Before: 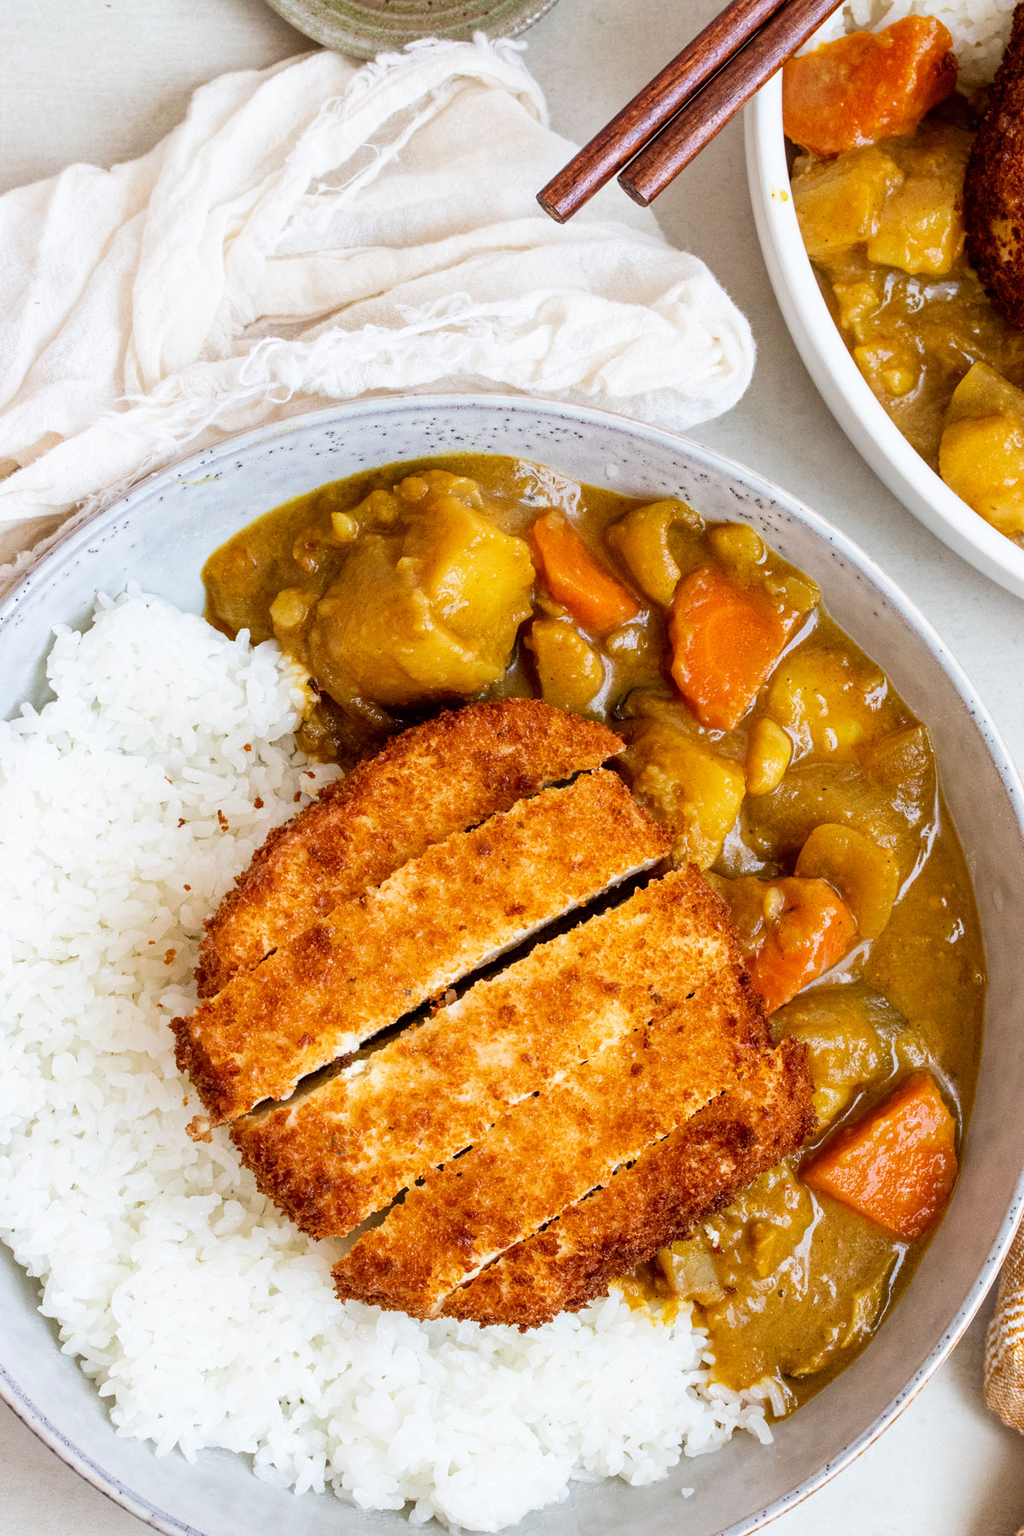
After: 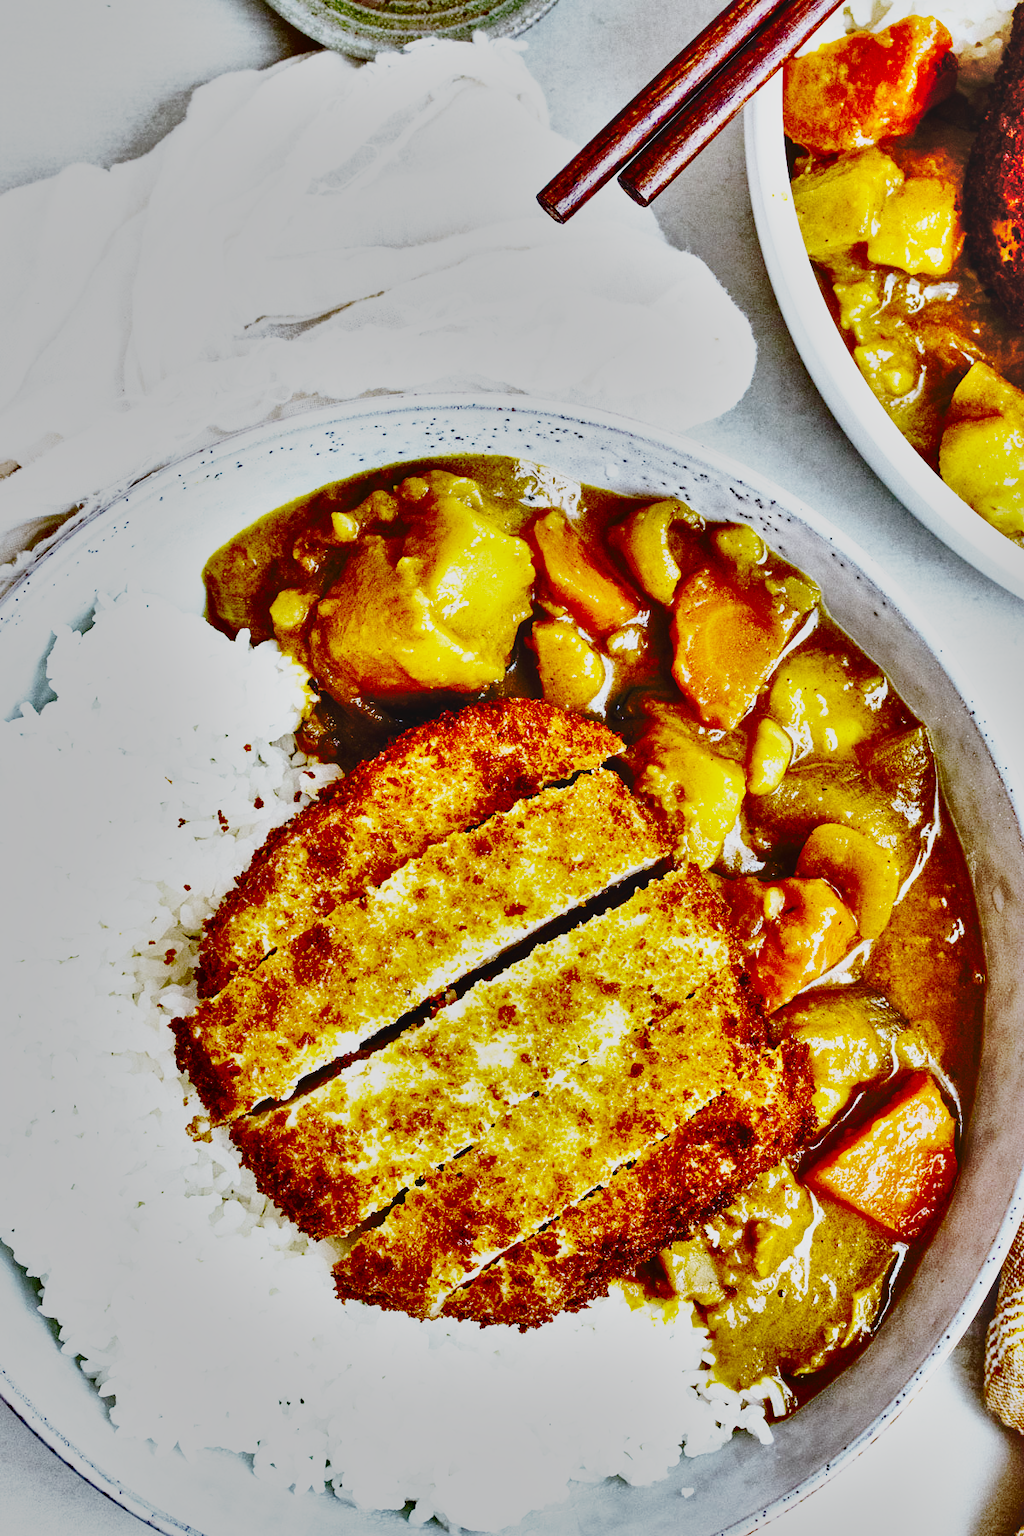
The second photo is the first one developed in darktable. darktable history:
shadows and highlights: shadows 80.73, white point adjustment -9.07, highlights -61.46, soften with gaussian
base curve: curves: ch0 [(0, 0.015) (0.085, 0.116) (0.134, 0.298) (0.19, 0.545) (0.296, 0.764) (0.599, 0.982) (1, 1)], preserve colors none
local contrast: mode bilateral grid, contrast 20, coarseness 50, detail 161%, midtone range 0.2
color calibration: illuminant as shot in camera, x 0.383, y 0.38, temperature 3949.15 K, gamut compression 1.66
